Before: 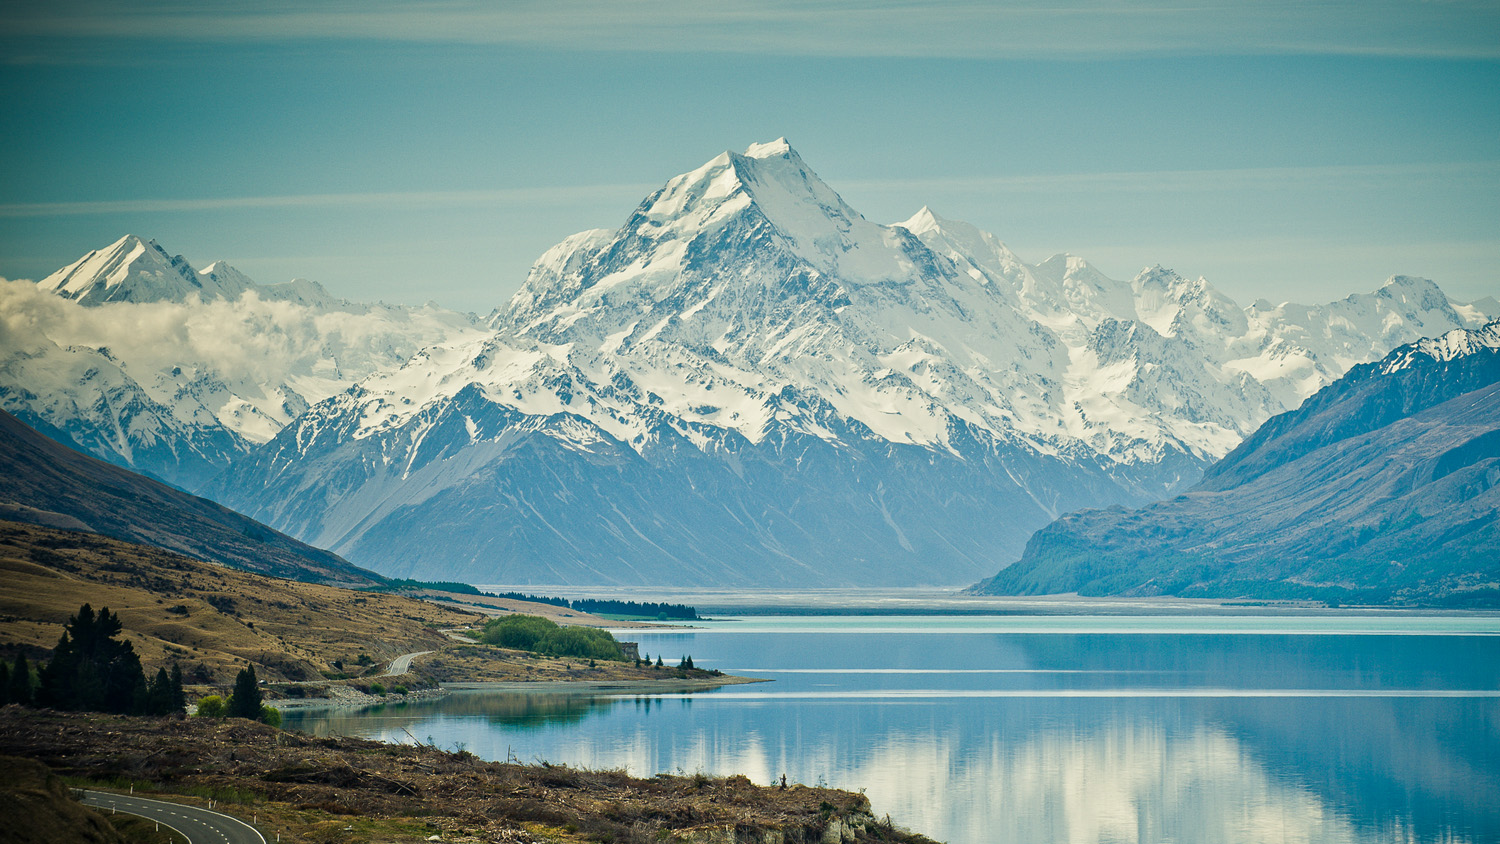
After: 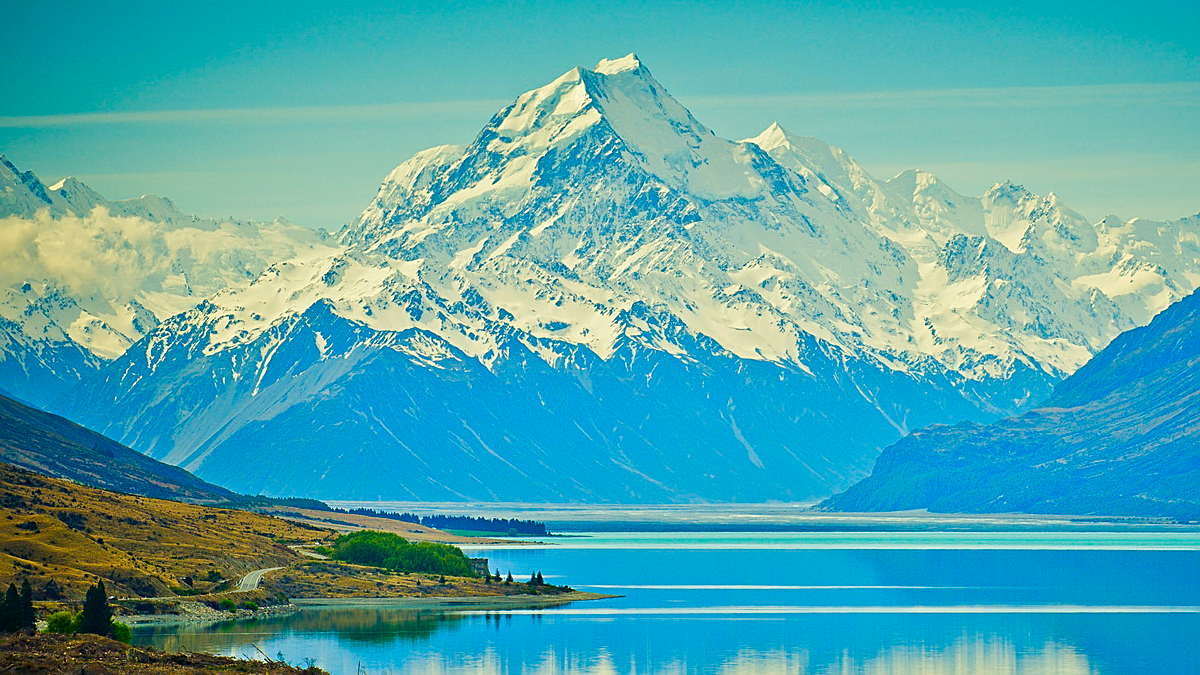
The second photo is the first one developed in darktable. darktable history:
sharpen: on, module defaults
color correction: highlights b* -0.031, saturation 2.13
crop and rotate: left 10.029%, top 10.036%, right 9.926%, bottom 9.954%
